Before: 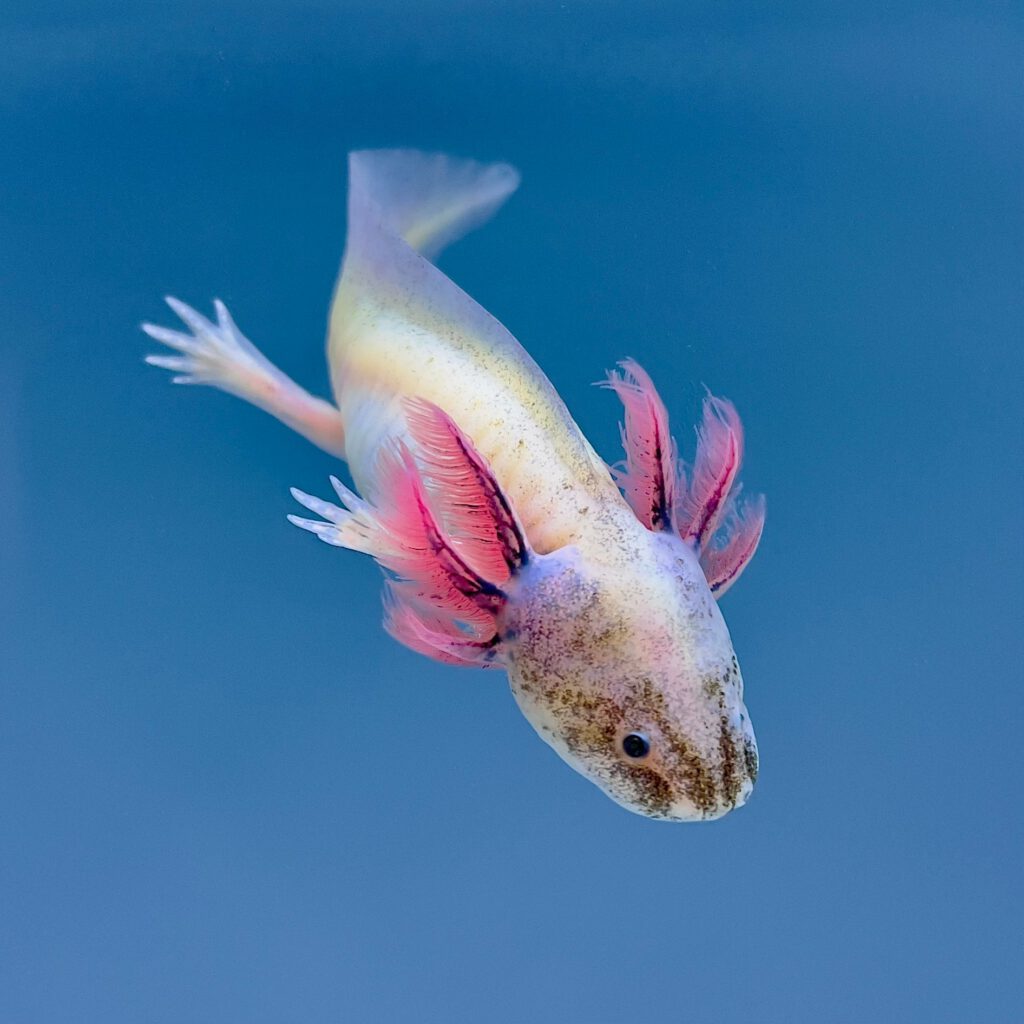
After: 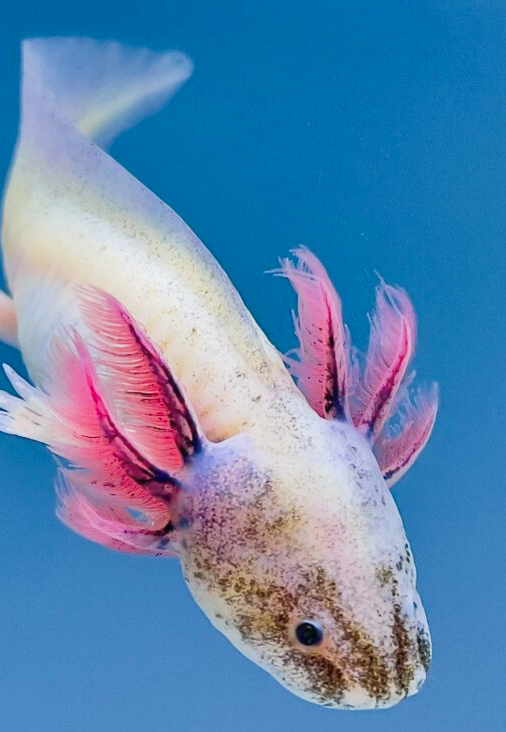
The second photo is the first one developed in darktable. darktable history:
tone equalizer: edges refinement/feathering 500, mask exposure compensation -1.57 EV, preserve details no
tone curve: curves: ch0 [(0, 0) (0.003, 0.026) (0.011, 0.03) (0.025, 0.047) (0.044, 0.082) (0.069, 0.119) (0.1, 0.157) (0.136, 0.19) (0.177, 0.231) (0.224, 0.27) (0.277, 0.318) (0.335, 0.383) (0.399, 0.456) (0.468, 0.532) (0.543, 0.618) (0.623, 0.71) (0.709, 0.786) (0.801, 0.851) (0.898, 0.908) (1, 1)], preserve colors none
shadows and highlights: radius 117.89, shadows 42.61, highlights -62.36, soften with gaussian
crop: left 31.997%, top 10.981%, right 18.58%, bottom 17.533%
